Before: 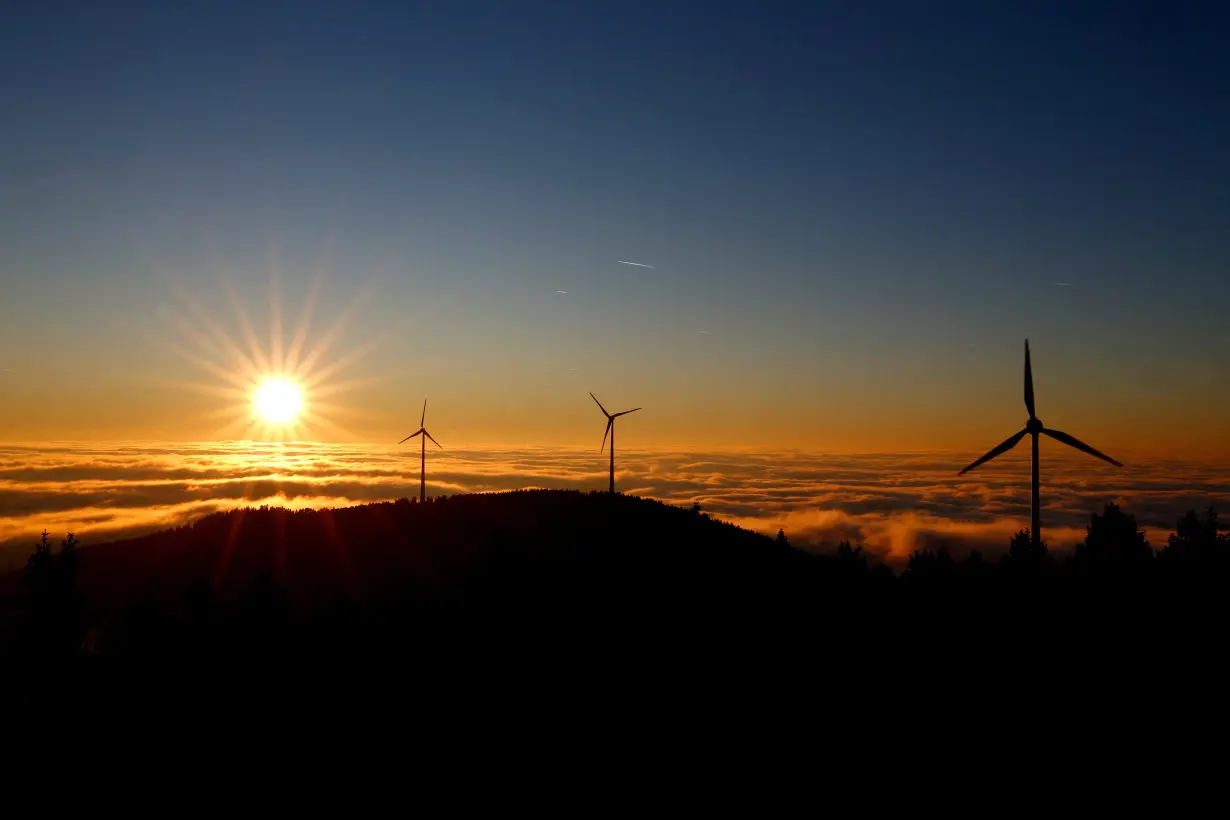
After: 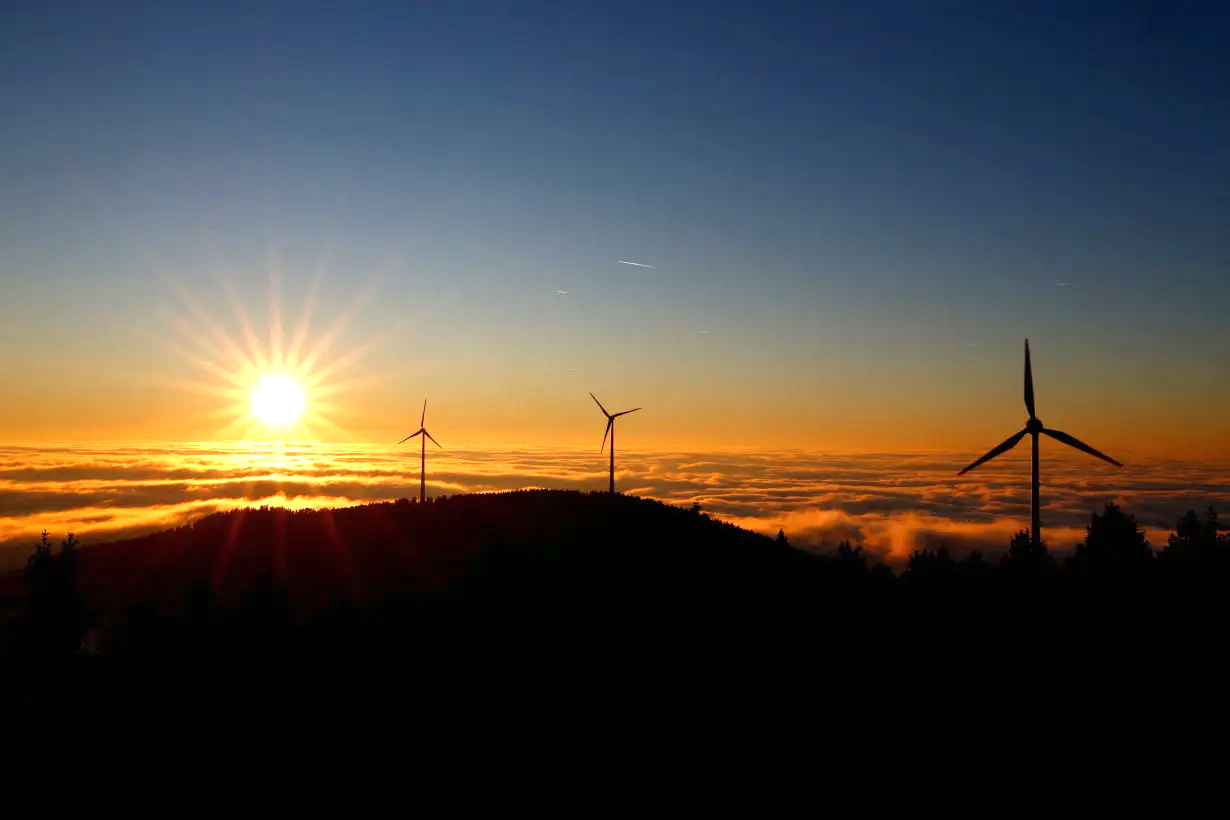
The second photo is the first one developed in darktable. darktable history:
local contrast: mode bilateral grid, contrast 15, coarseness 35, detail 105%, midtone range 0.2
exposure: black level correction 0, exposure 0.694 EV, compensate highlight preservation false
